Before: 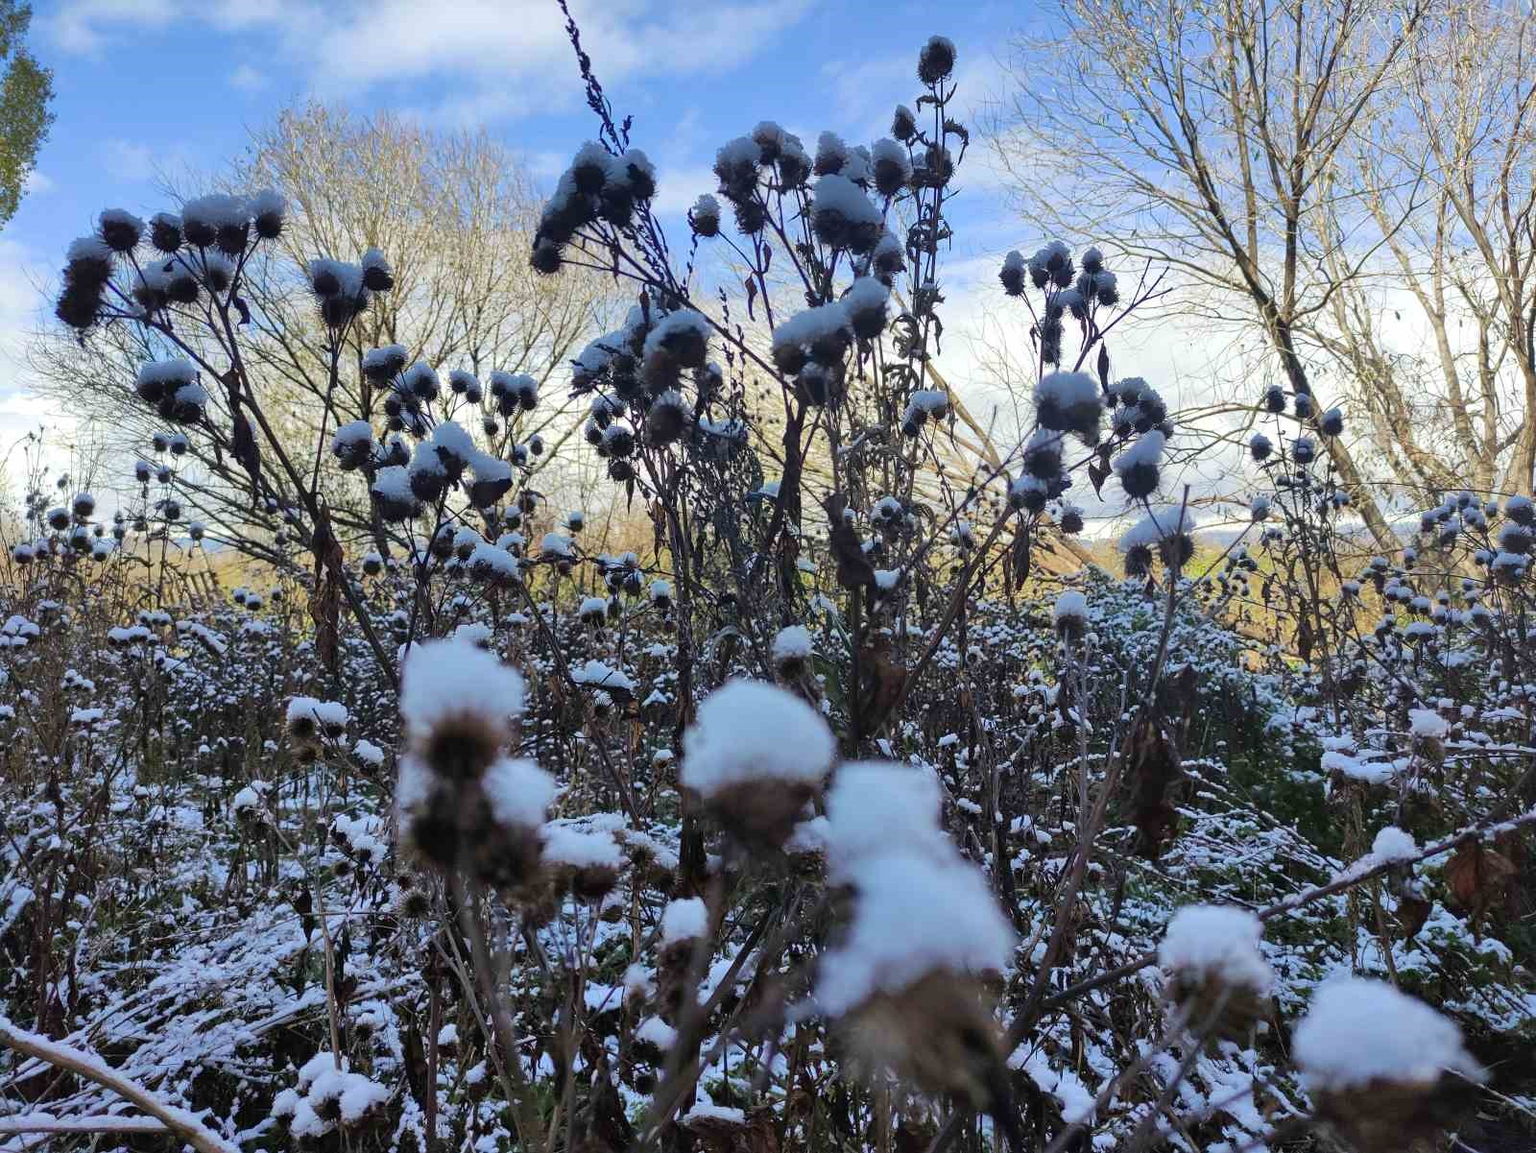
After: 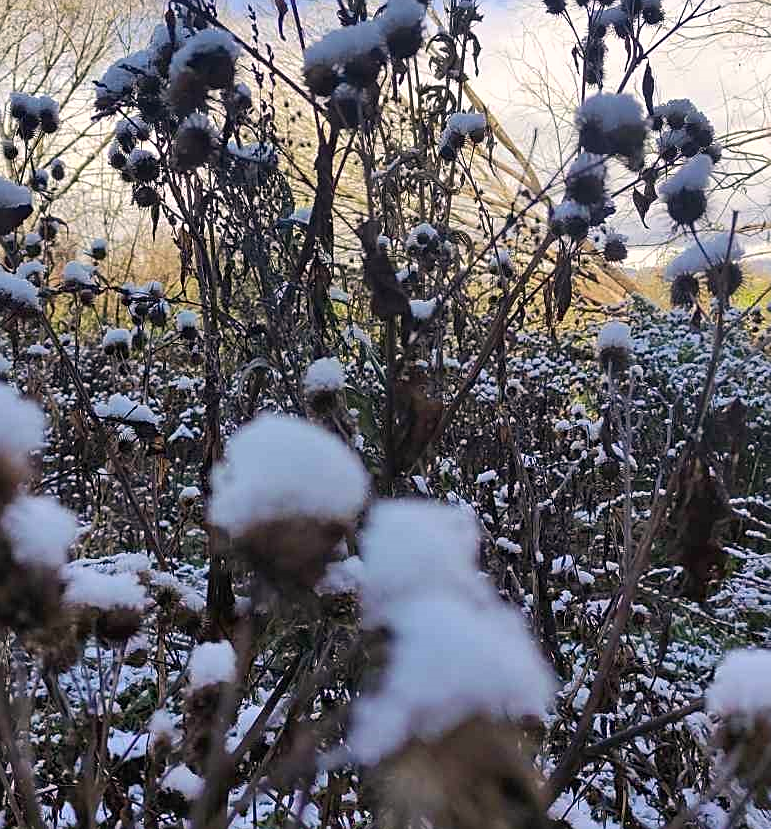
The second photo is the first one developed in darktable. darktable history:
crop: left 31.326%, top 24.548%, right 20.424%, bottom 6.418%
color correction: highlights a* 5.76, highlights b* 4.77
sharpen: on, module defaults
